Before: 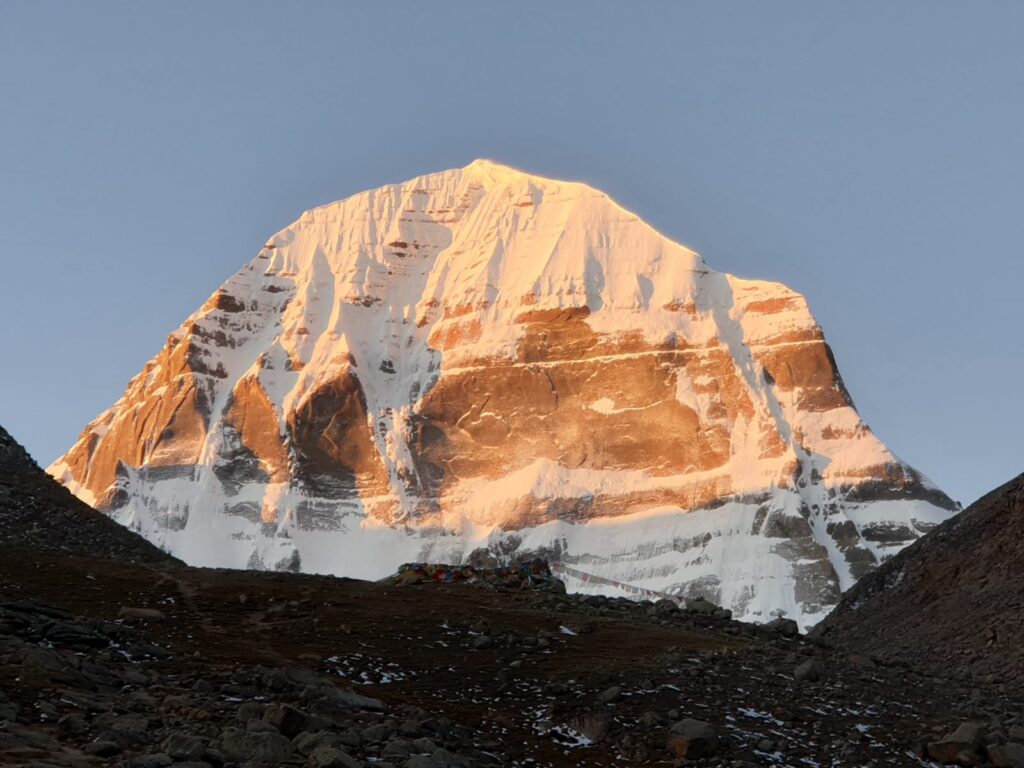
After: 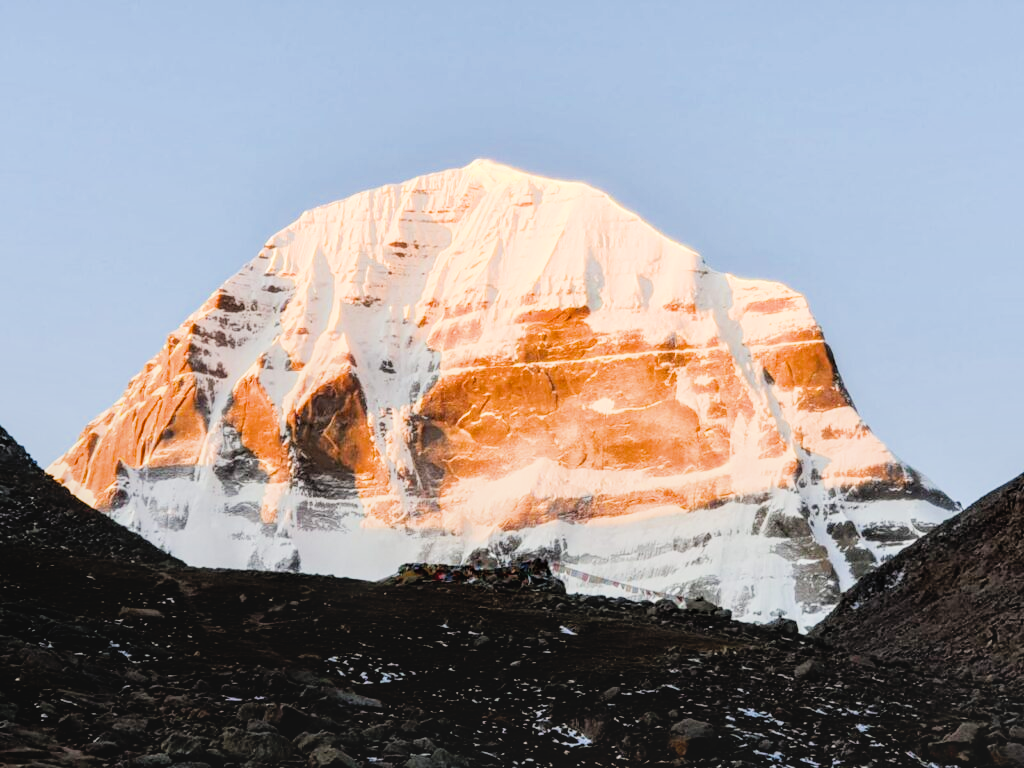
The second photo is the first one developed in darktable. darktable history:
color balance rgb: perceptual saturation grading › global saturation 30%, global vibrance 10%
local contrast: on, module defaults
exposure: black level correction 0, exposure 1.1 EV, compensate exposure bias true, compensate highlight preservation false
filmic rgb: black relative exposure -5 EV, hardness 2.88, contrast 1.3, highlights saturation mix -30%
